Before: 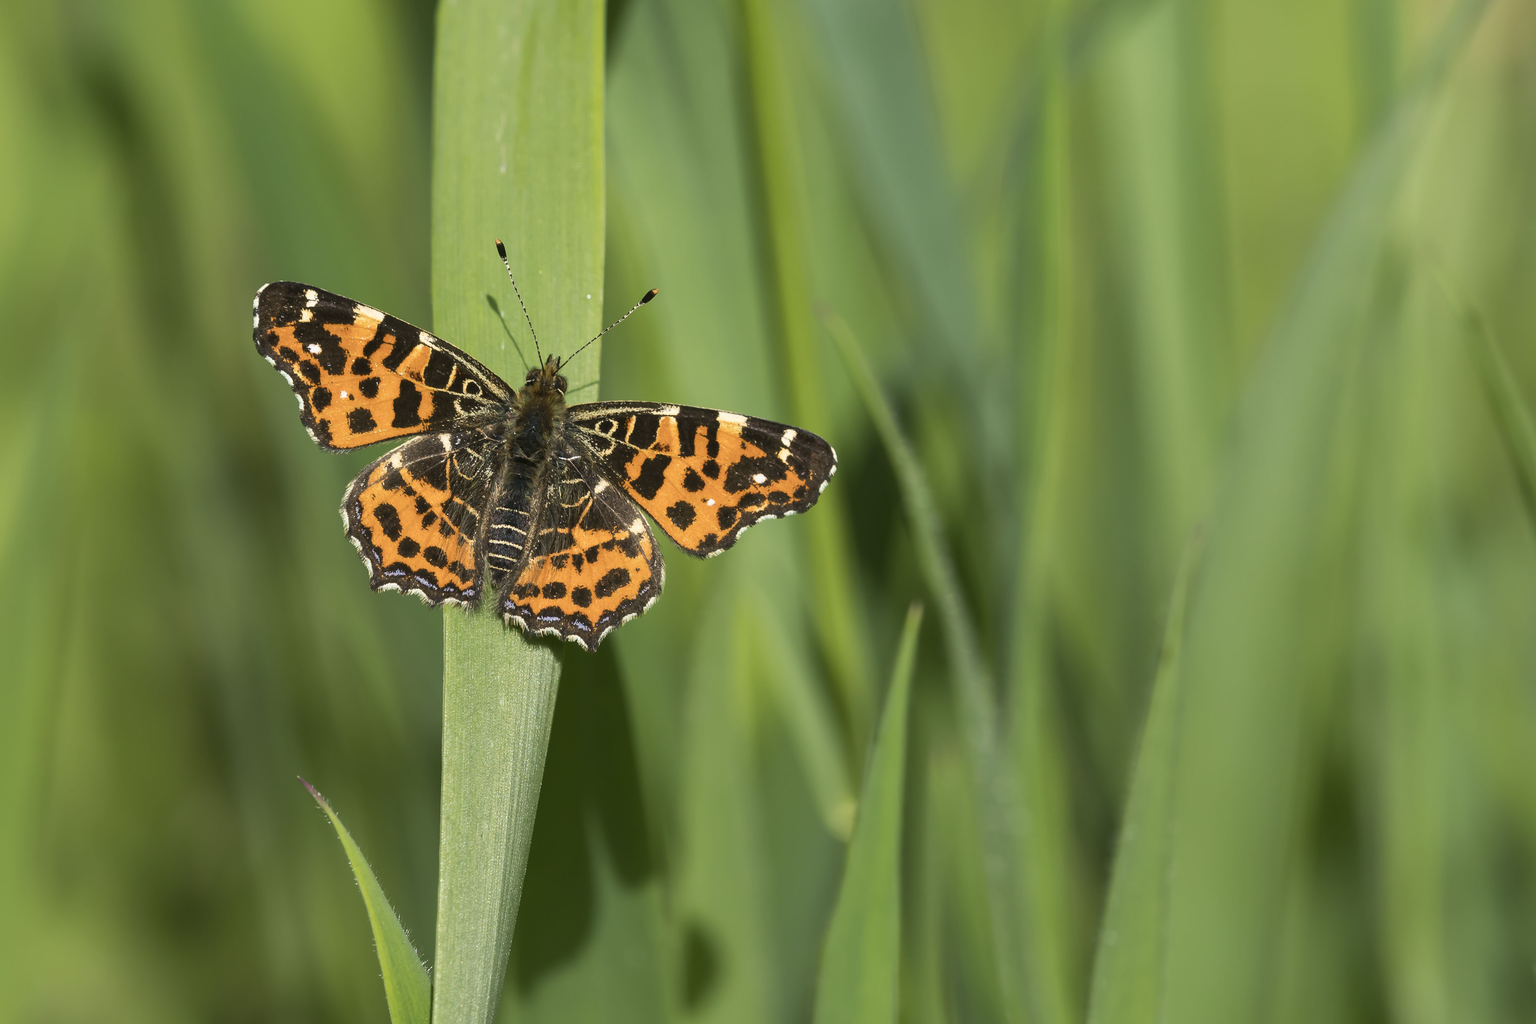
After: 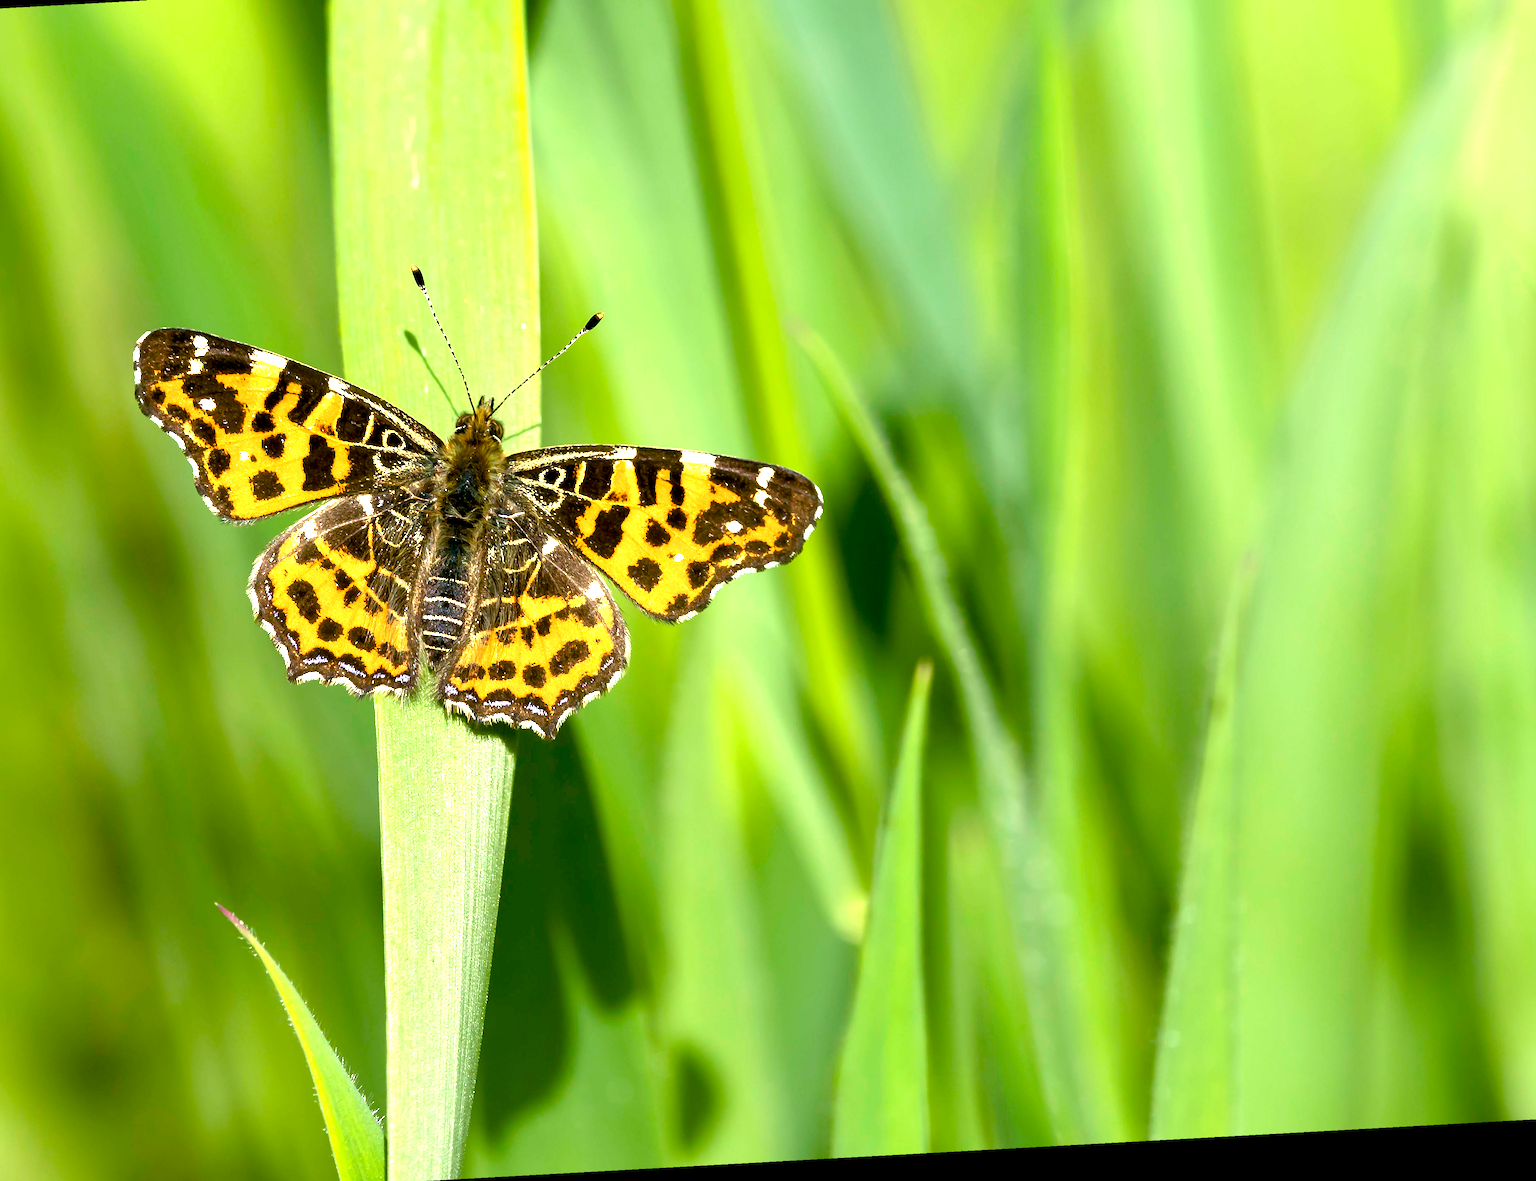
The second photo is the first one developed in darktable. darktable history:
color balance rgb: perceptual saturation grading › global saturation 35%, perceptual saturation grading › highlights -25%, perceptual saturation grading › shadows 50%
exposure: black level correction 0.009, exposure 1.425 EV, compensate highlight preservation false
crop: left 9.807%, top 6.259%, right 7.334%, bottom 2.177%
rotate and perspective: rotation -3.18°, automatic cropping off
